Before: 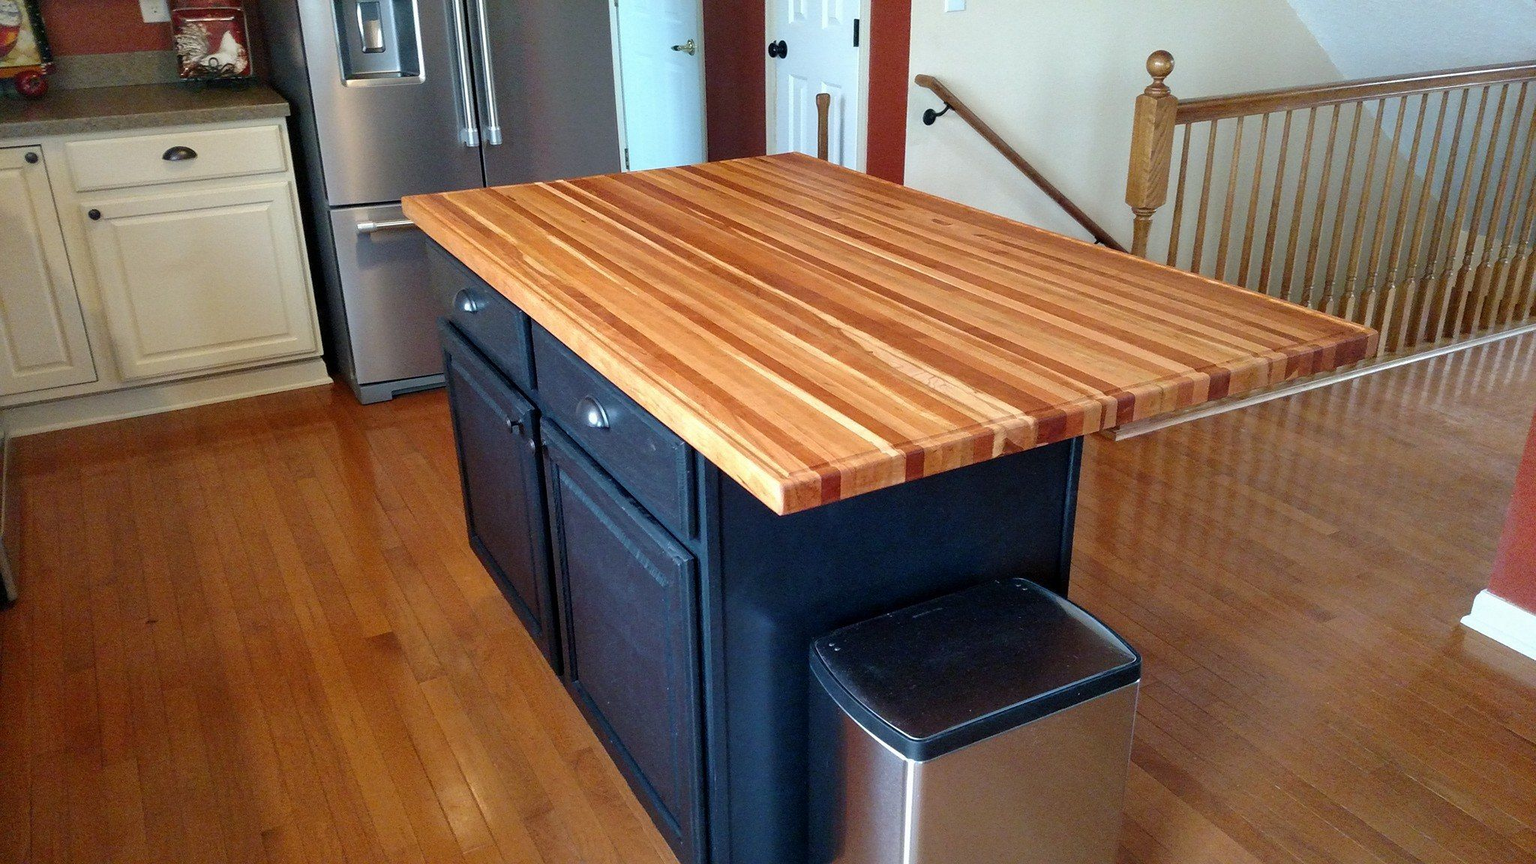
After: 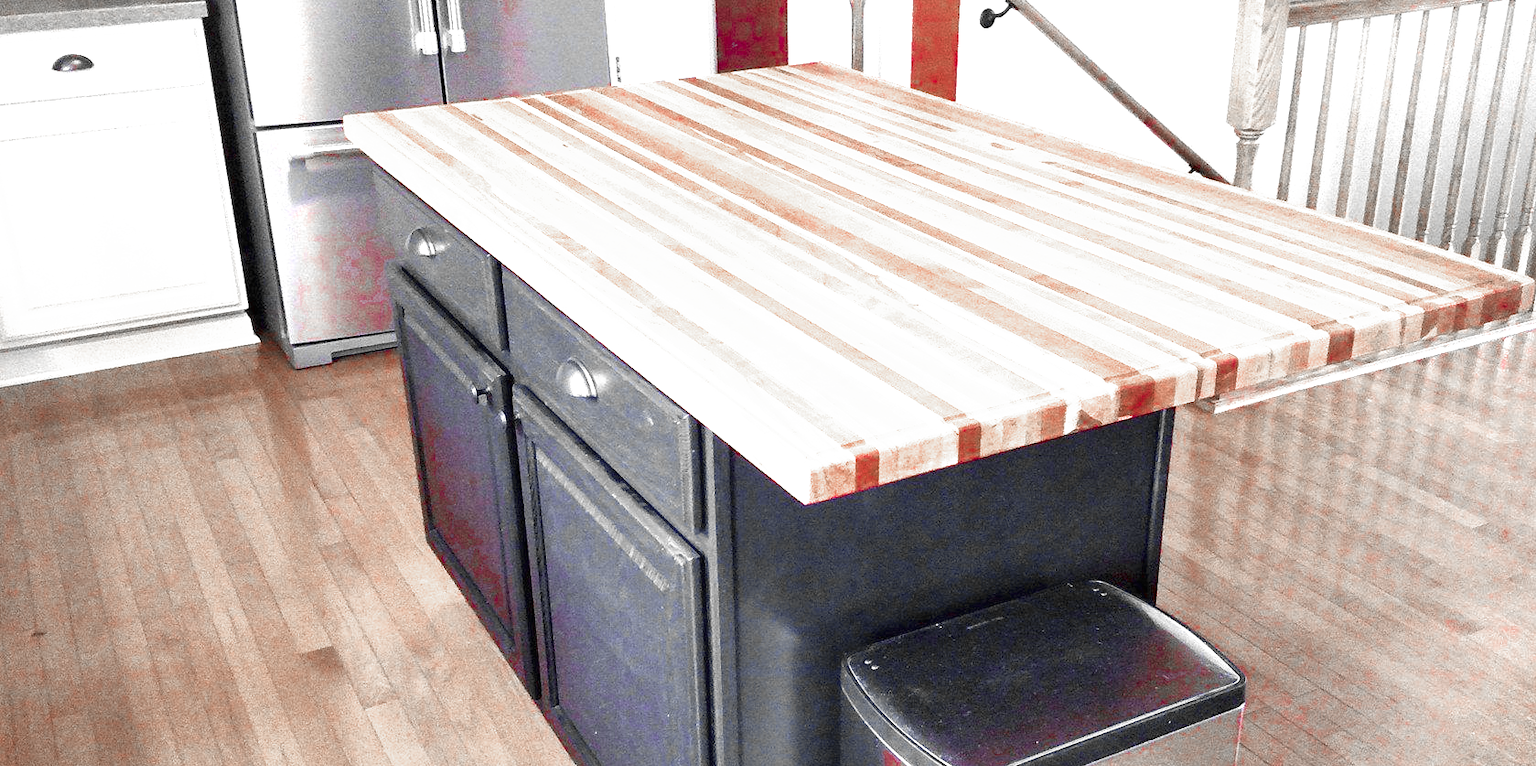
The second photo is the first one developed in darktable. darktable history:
crop: left 7.856%, top 11.836%, right 10.12%, bottom 15.387%
velvia: strength 15%
exposure: black level correction 0, exposure 2 EV, compensate highlight preservation false
color zones: curves: ch0 [(0, 0.278) (0.143, 0.5) (0.286, 0.5) (0.429, 0.5) (0.571, 0.5) (0.714, 0.5) (0.857, 0.5) (1, 0.5)]; ch1 [(0, 1) (0.143, 0.165) (0.286, 0) (0.429, 0) (0.571, 0) (0.714, 0) (0.857, 0.5) (1, 0.5)]; ch2 [(0, 0.508) (0.143, 0.5) (0.286, 0.5) (0.429, 0.5) (0.571, 0.5) (0.714, 0.5) (0.857, 0.5) (1, 0.5)]
